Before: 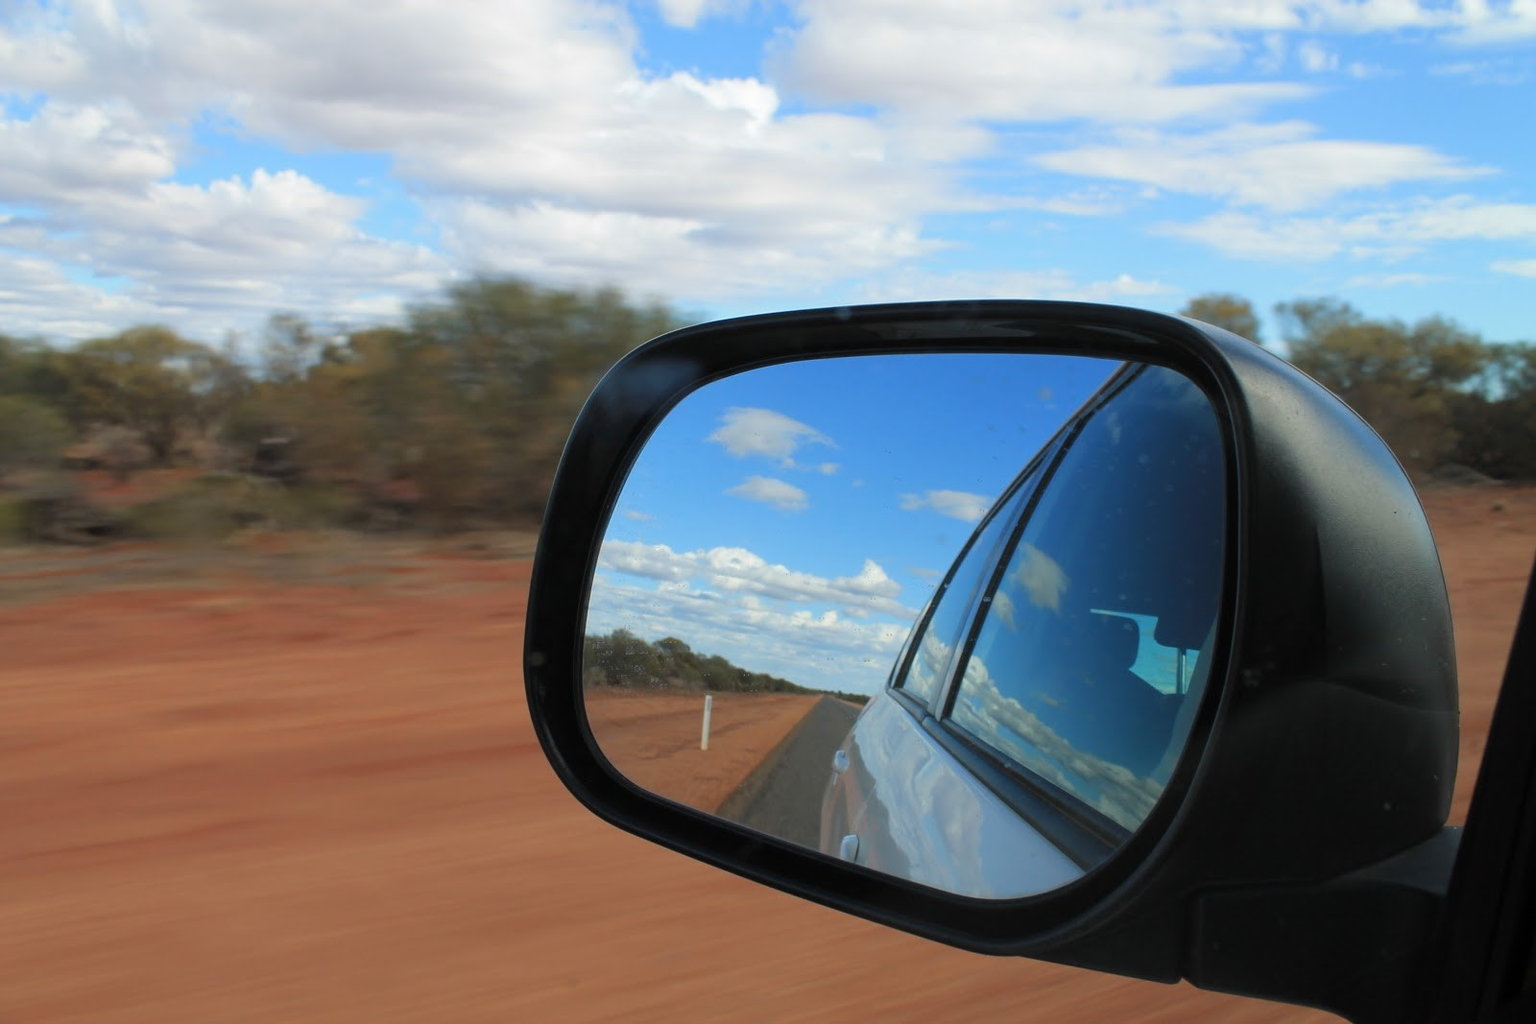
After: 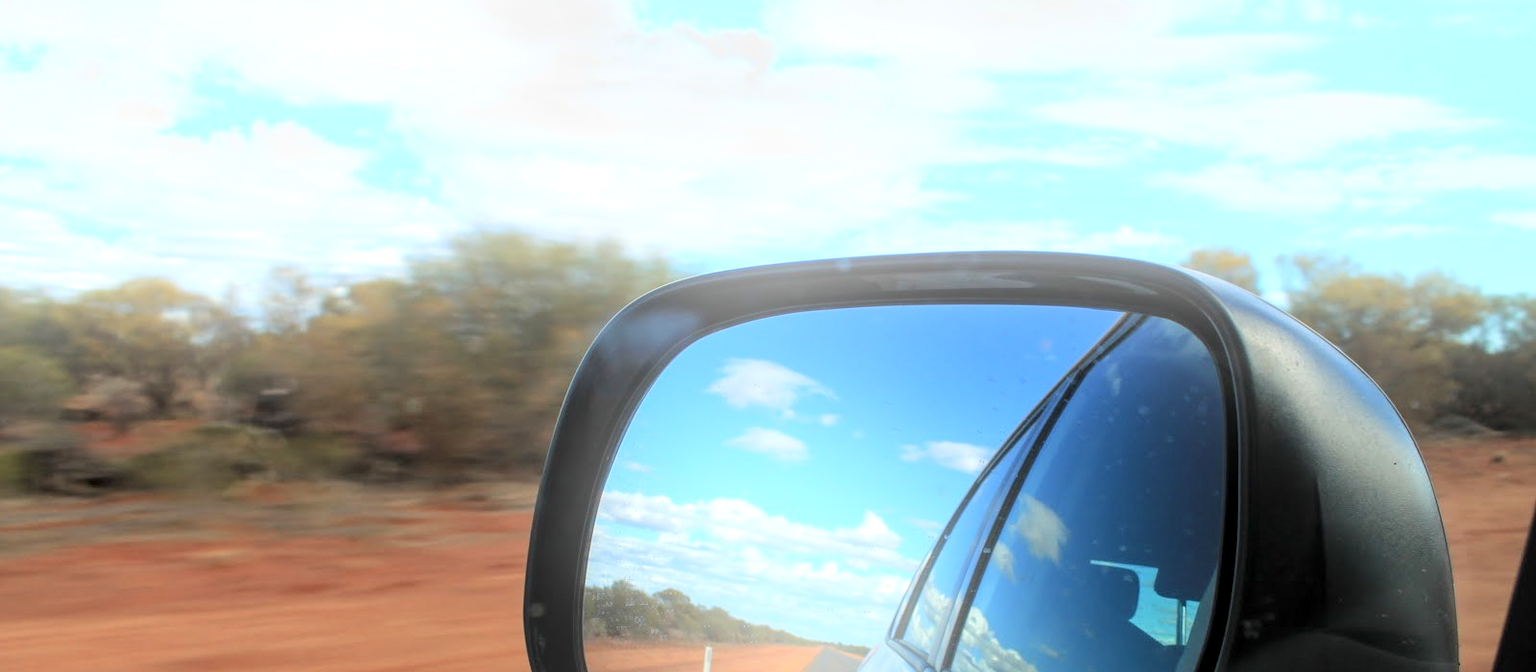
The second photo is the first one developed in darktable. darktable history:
crop and rotate: top 4.848%, bottom 29.503%
local contrast: highlights 40%, shadows 60%, detail 136%, midtone range 0.514
bloom: on, module defaults
exposure: exposure 0.6 EV, compensate highlight preservation false
